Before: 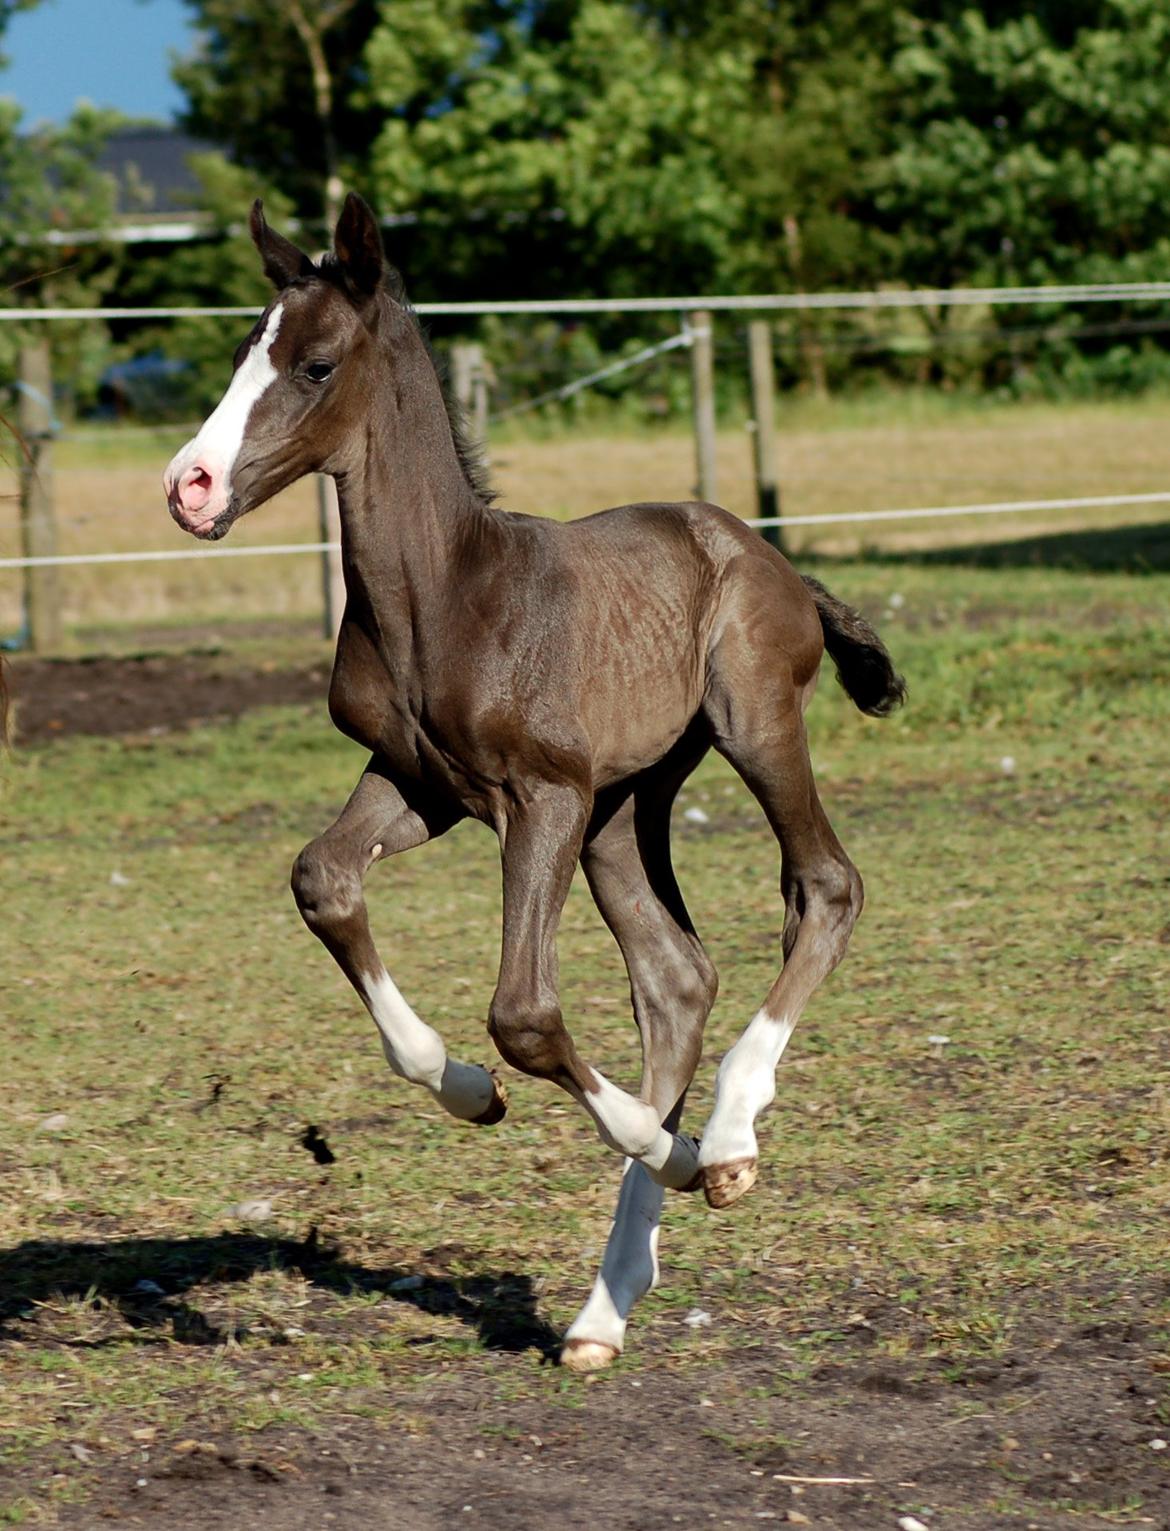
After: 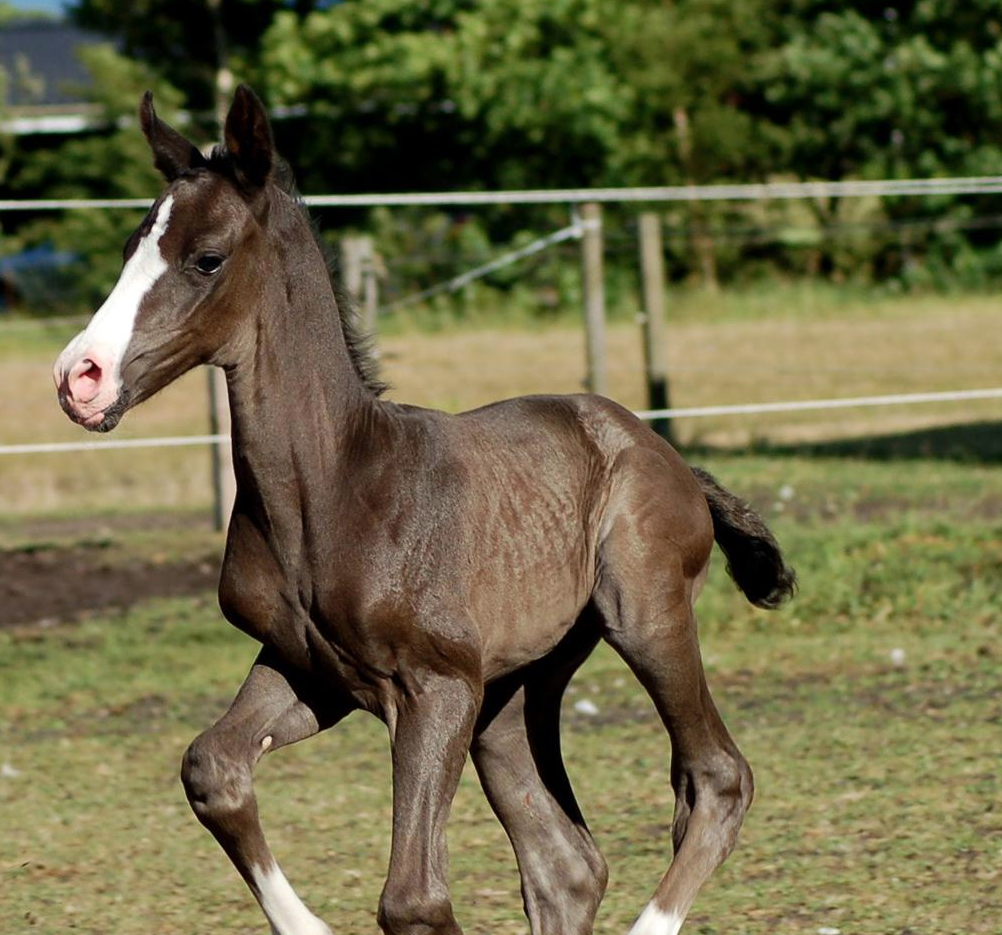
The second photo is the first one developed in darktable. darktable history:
crop and rotate: left 9.427%, top 7.099%, right 4.9%, bottom 31.8%
contrast brightness saturation: contrast 0.013, saturation -0.047
